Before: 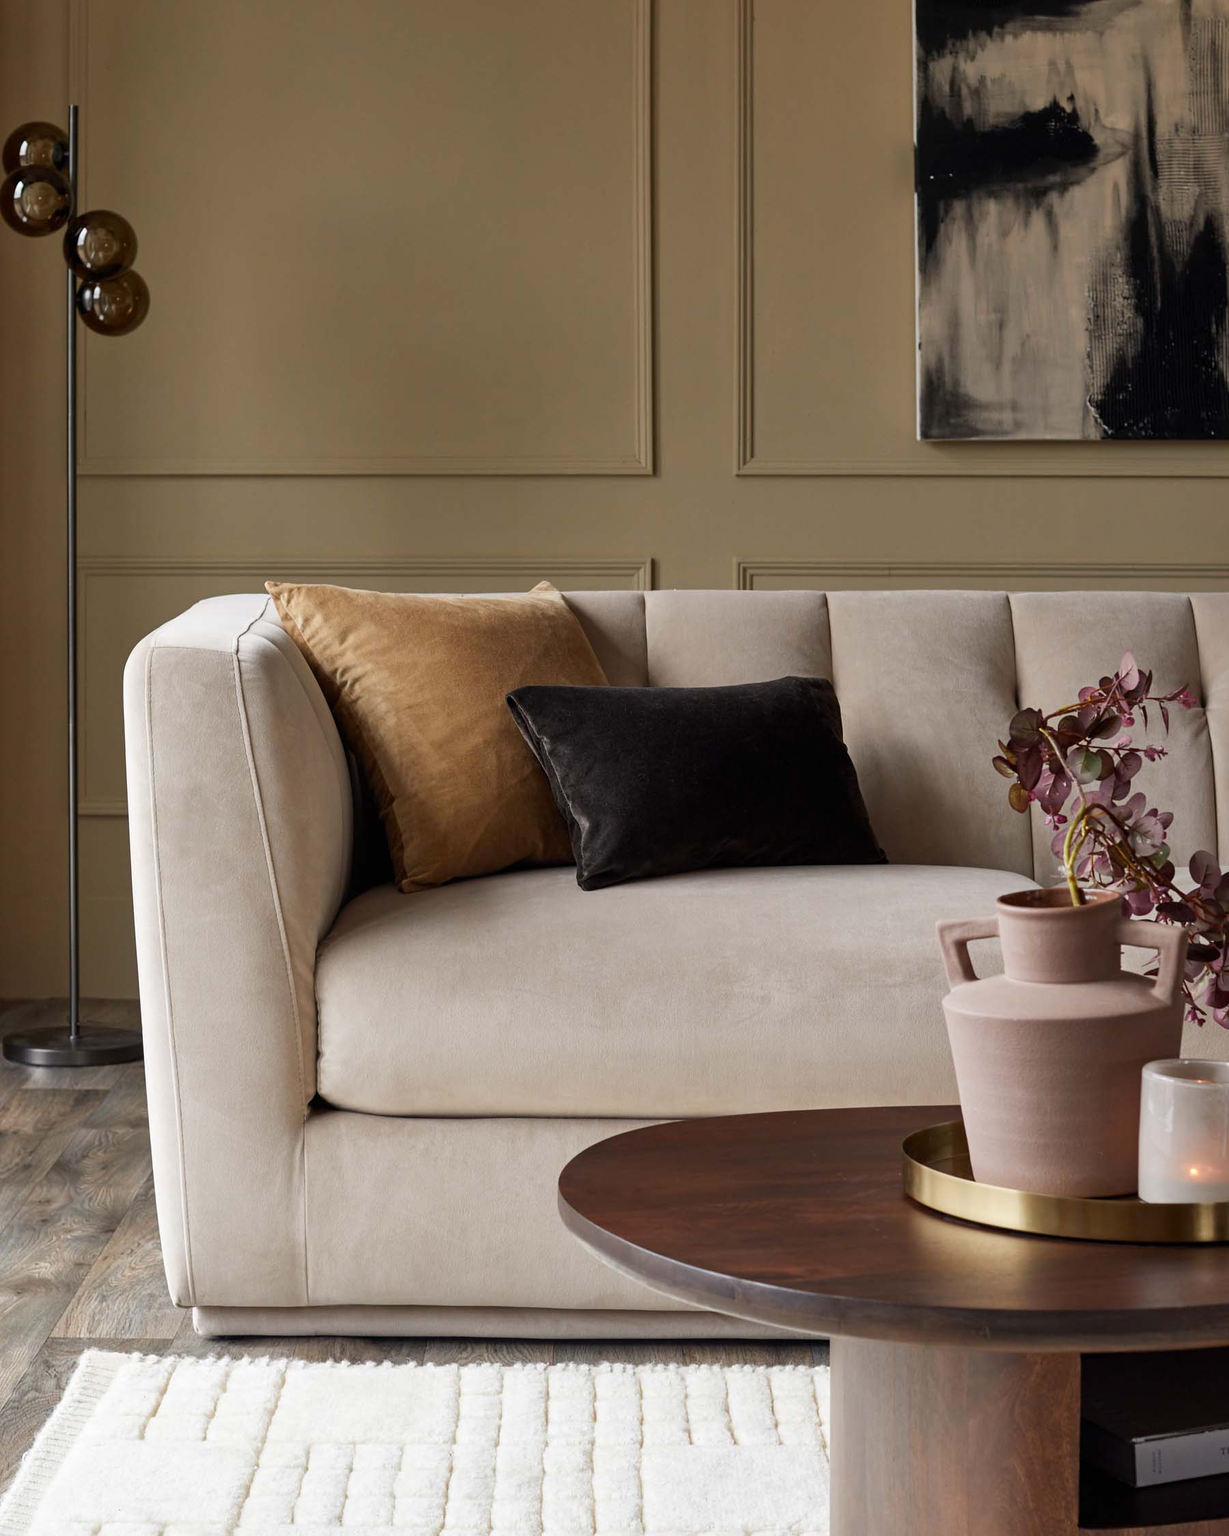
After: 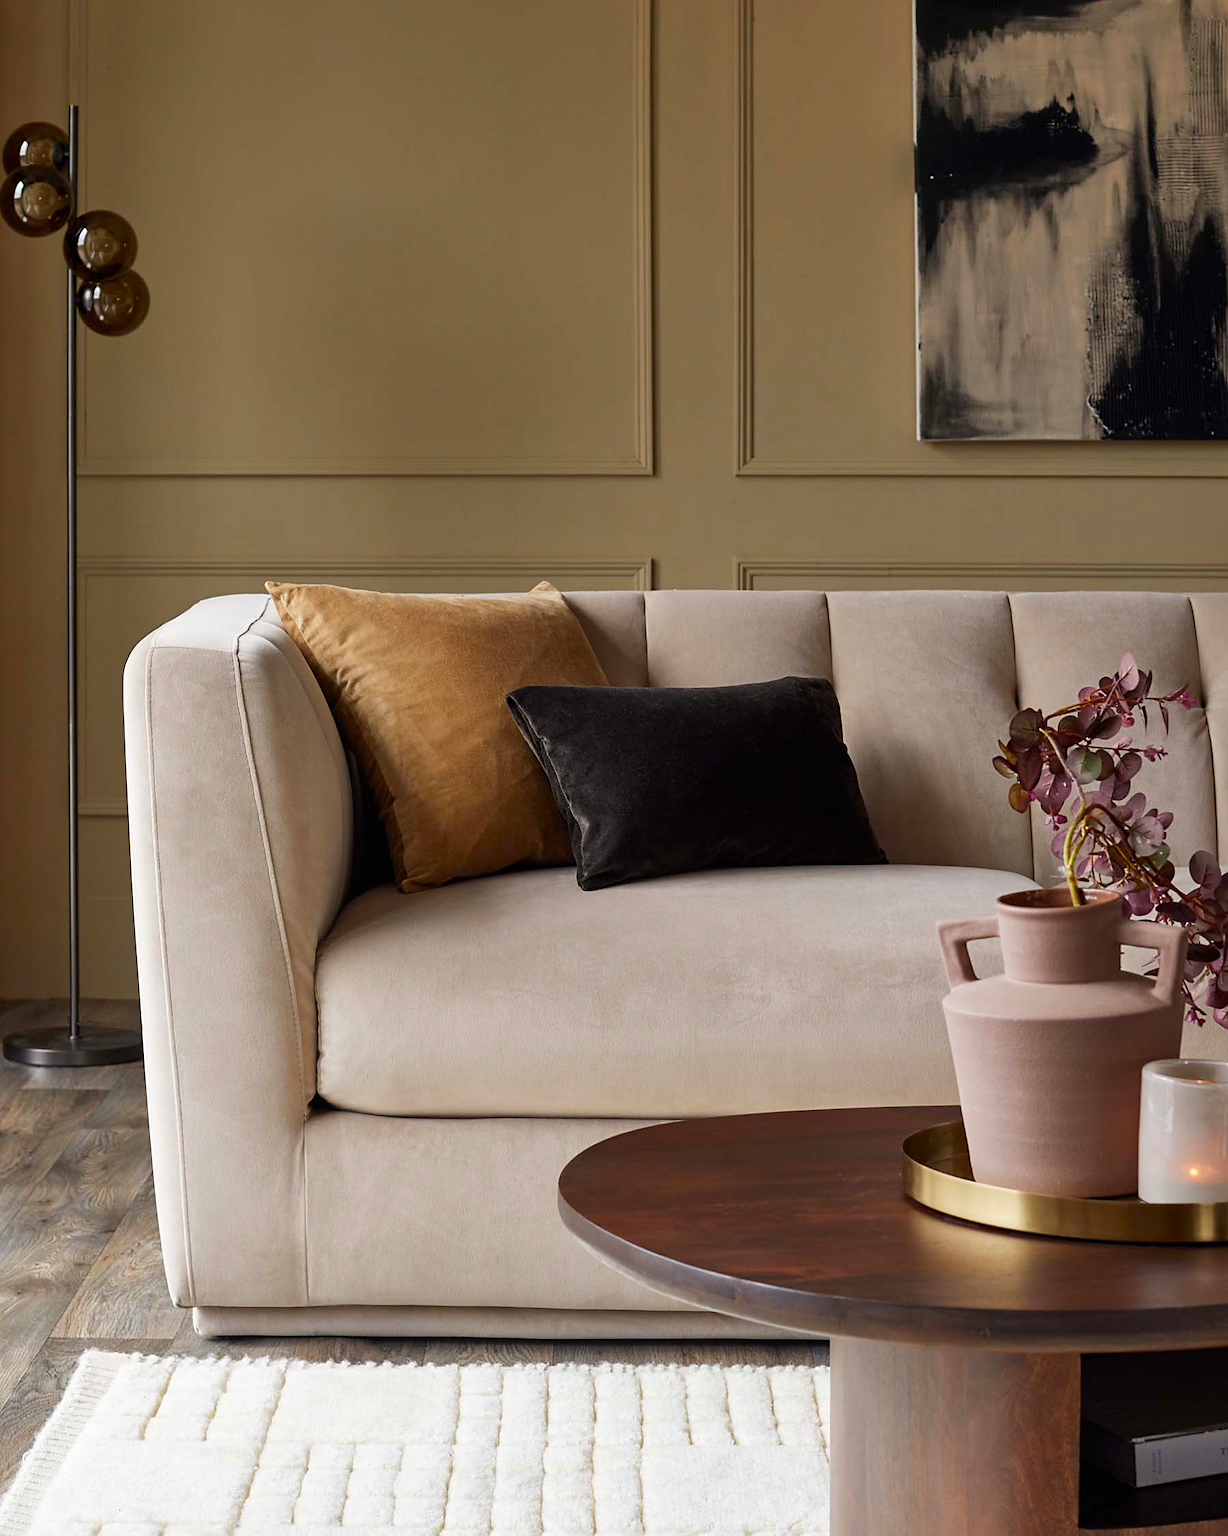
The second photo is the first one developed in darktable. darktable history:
sharpen: radius 1.841, amount 0.395, threshold 1.521
color zones: curves: ch1 [(0, 0.34) (0.143, 0.164) (0.286, 0.152) (0.429, 0.176) (0.571, 0.173) (0.714, 0.188) (0.857, 0.199) (1, 0.34)], mix -131.71%
